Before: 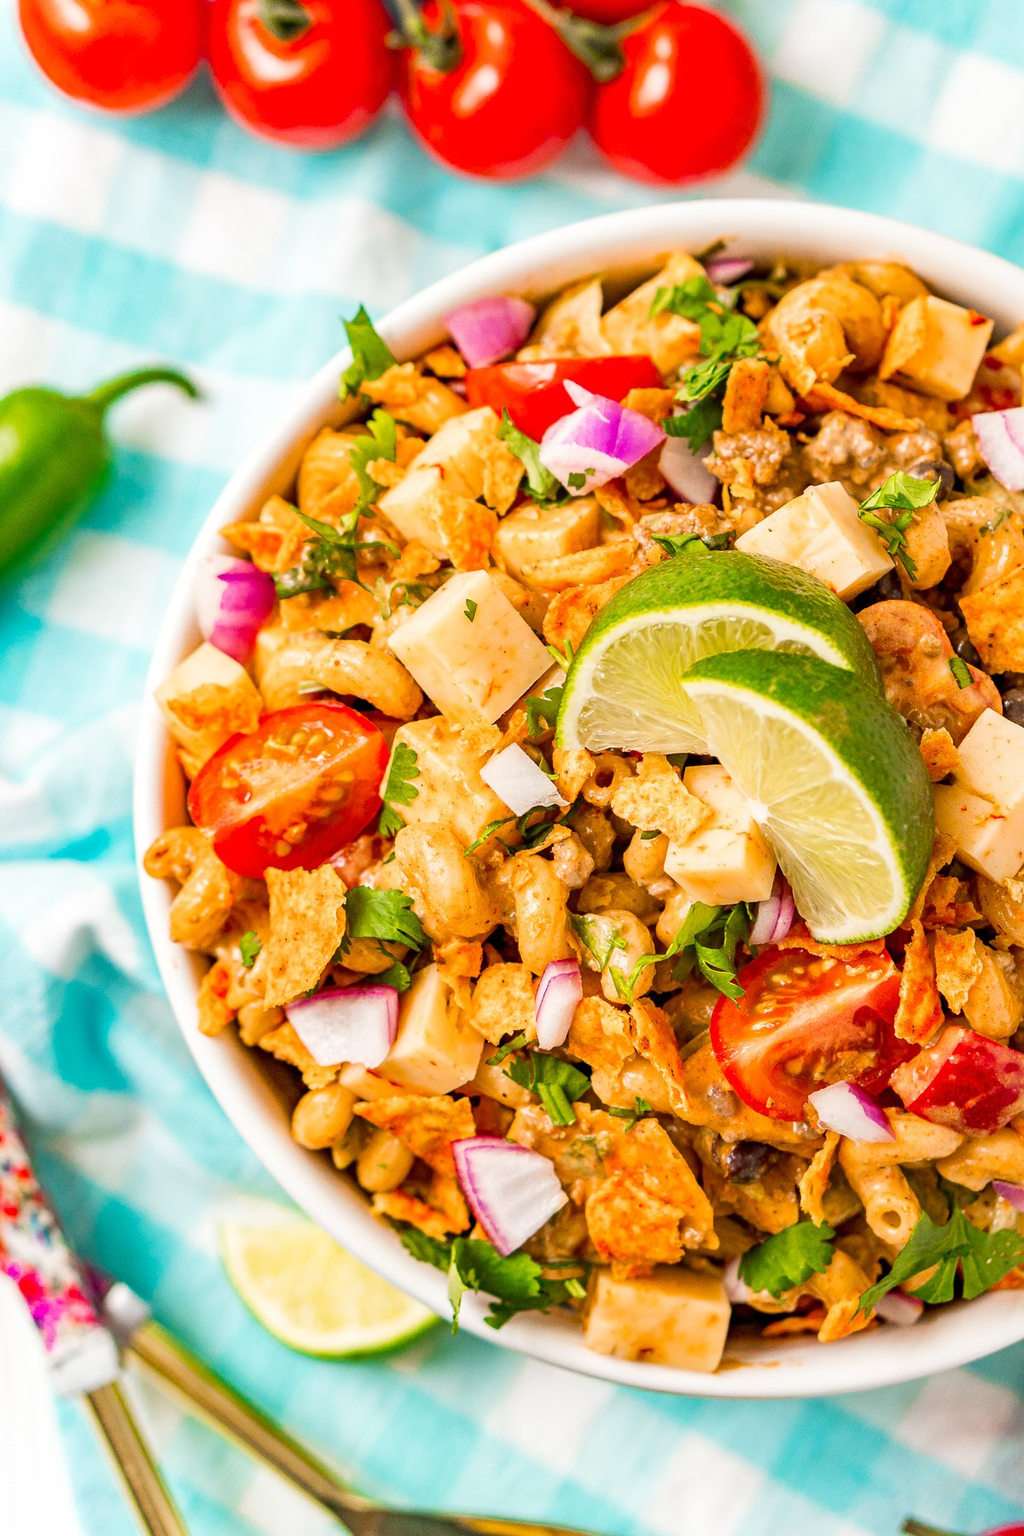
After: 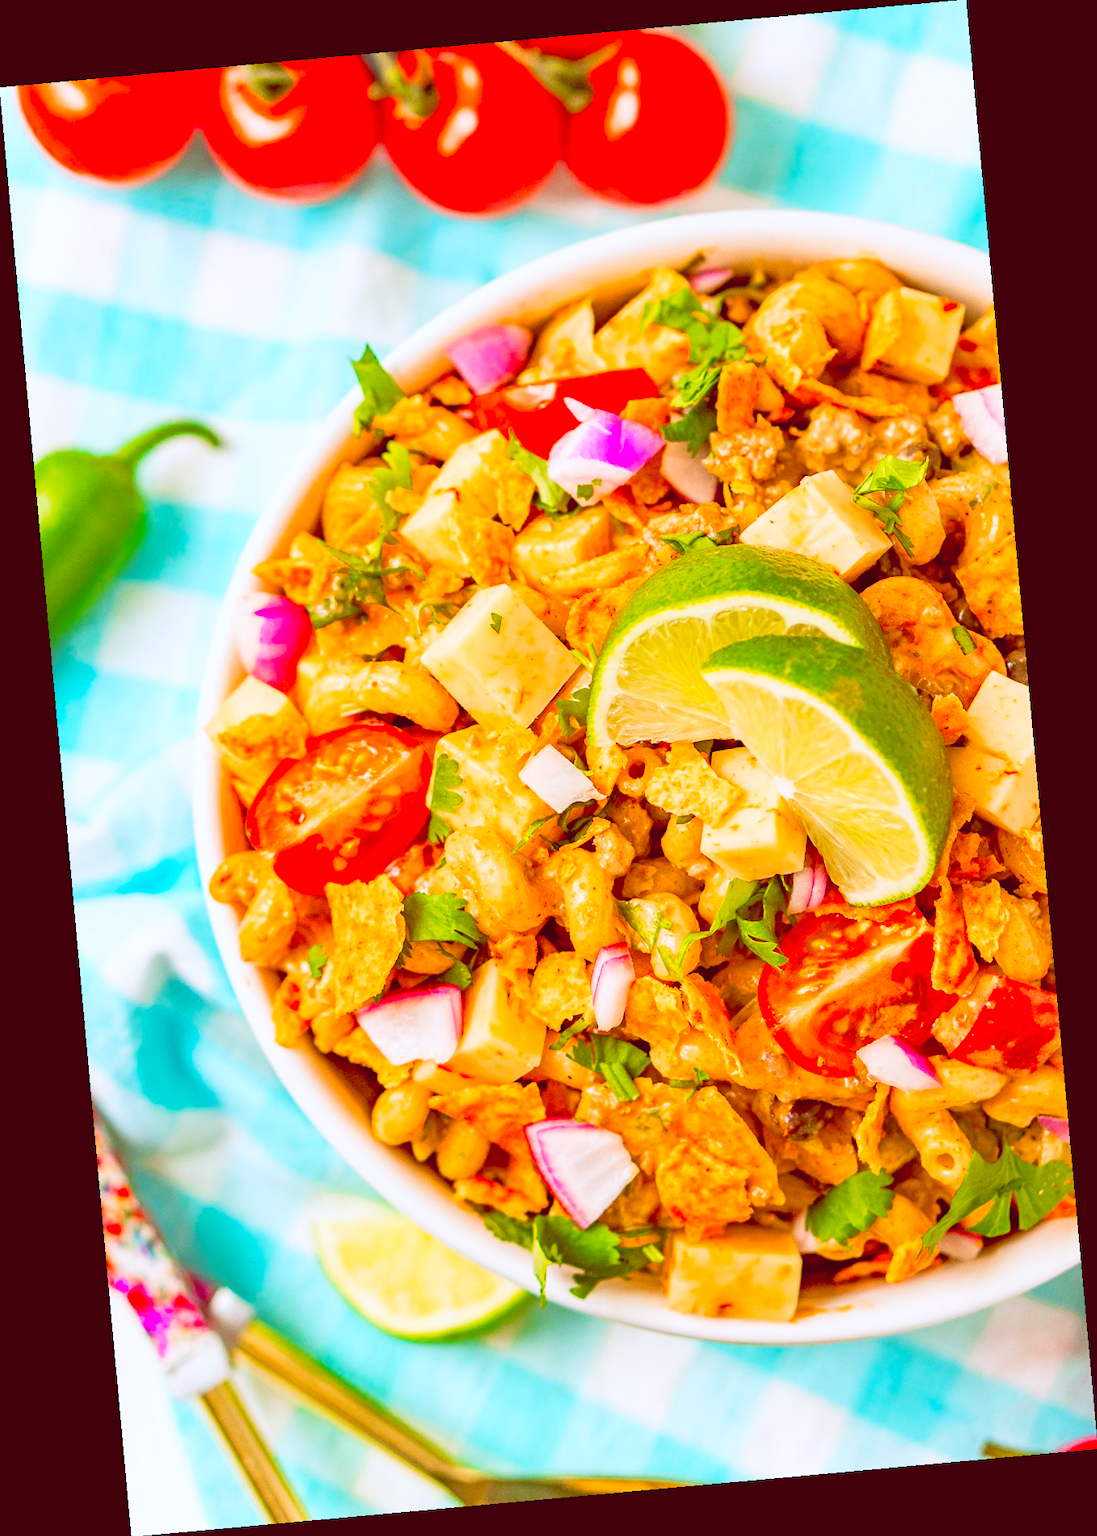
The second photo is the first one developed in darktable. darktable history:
color balance: lift [1, 1.011, 0.999, 0.989], gamma [1.109, 1.045, 1.039, 0.955], gain [0.917, 0.936, 0.952, 1.064], contrast 2.32%, contrast fulcrum 19%, output saturation 101%
rotate and perspective: rotation -5.2°, automatic cropping off
contrast brightness saturation: contrast 0.07, brightness 0.18, saturation 0.4
